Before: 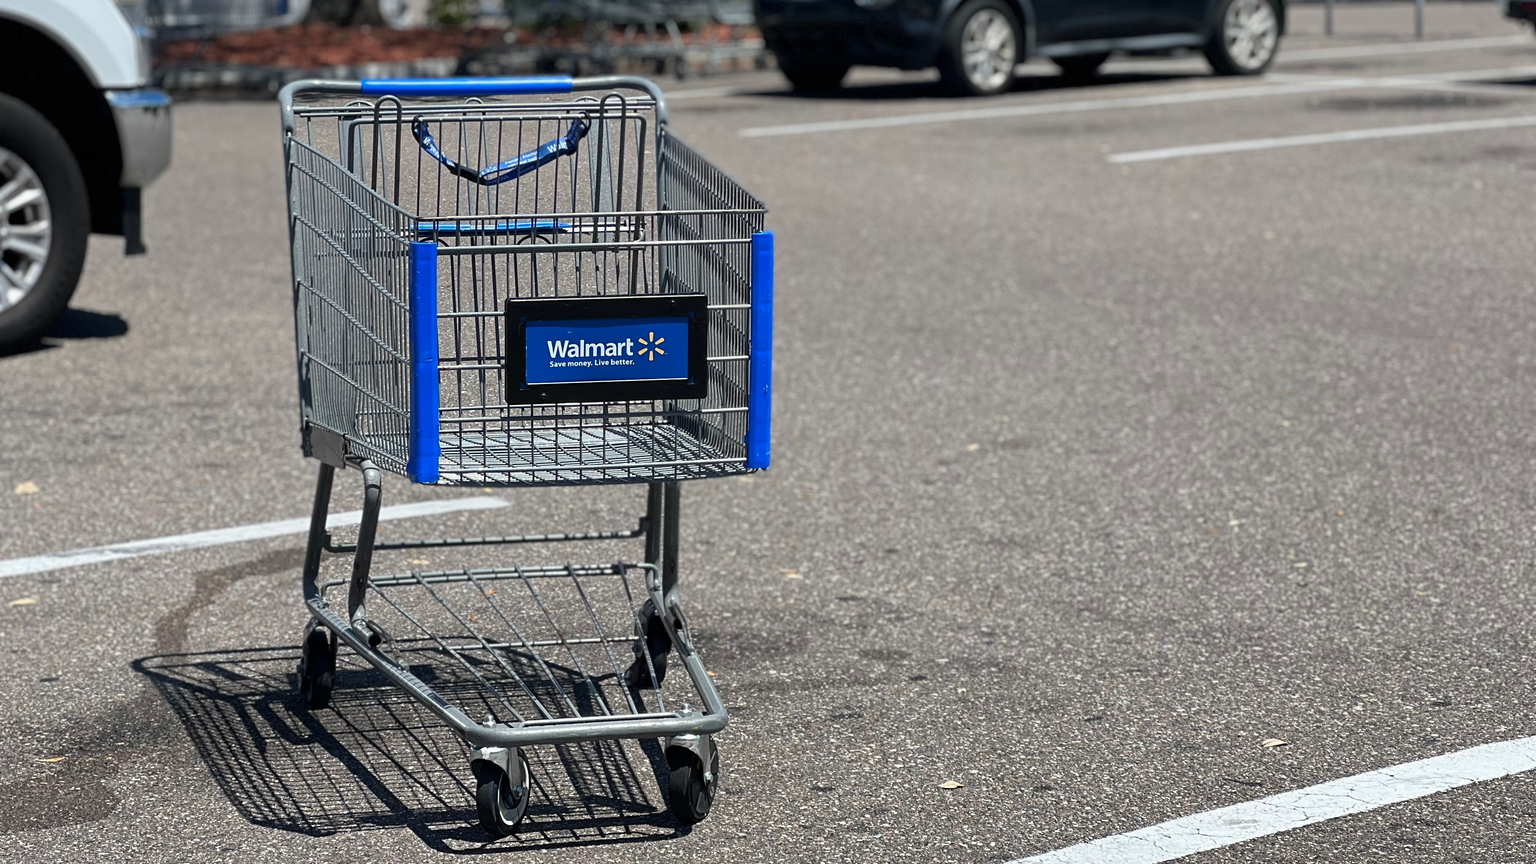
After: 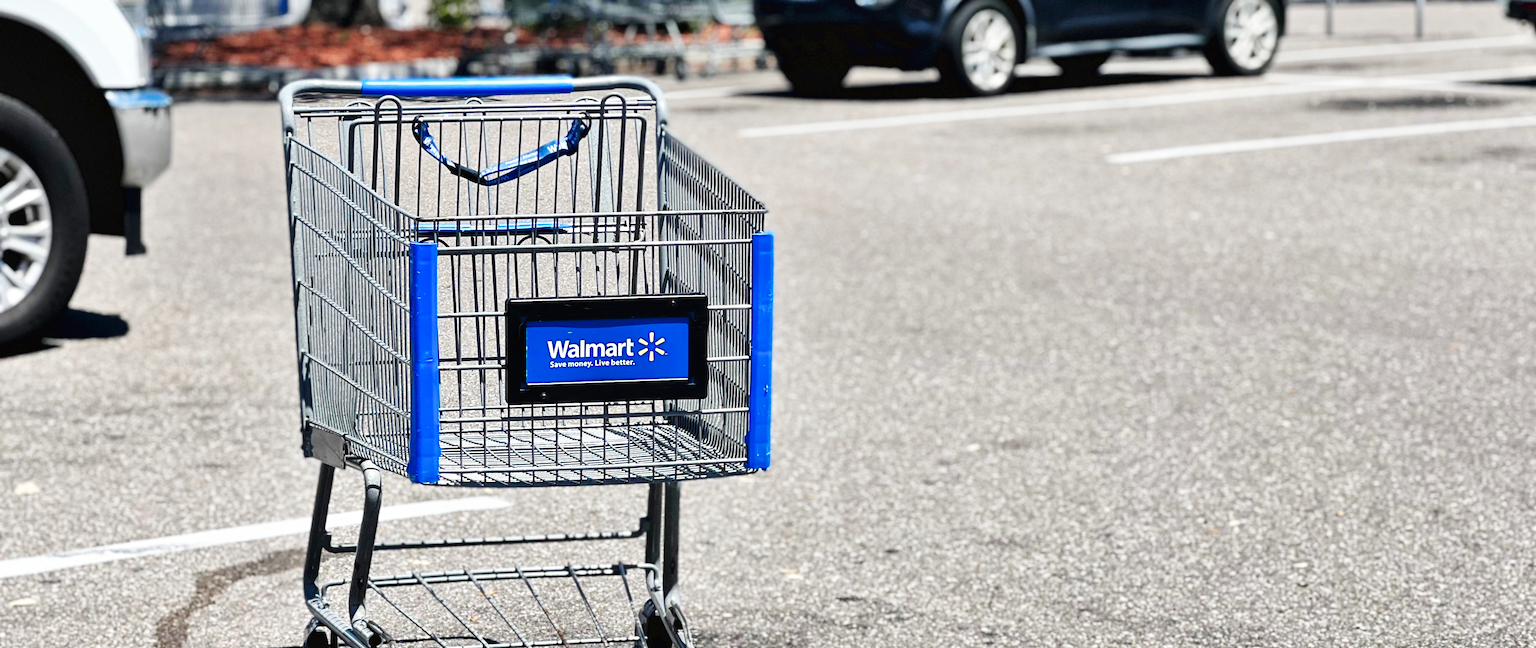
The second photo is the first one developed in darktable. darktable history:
exposure: black level correction 0.001, compensate highlight preservation false
shadows and highlights: soften with gaussian
crop: bottom 24.988%
base curve: curves: ch0 [(0, 0.003) (0.001, 0.002) (0.006, 0.004) (0.02, 0.022) (0.048, 0.086) (0.094, 0.234) (0.162, 0.431) (0.258, 0.629) (0.385, 0.8) (0.548, 0.918) (0.751, 0.988) (1, 1)], preserve colors none
